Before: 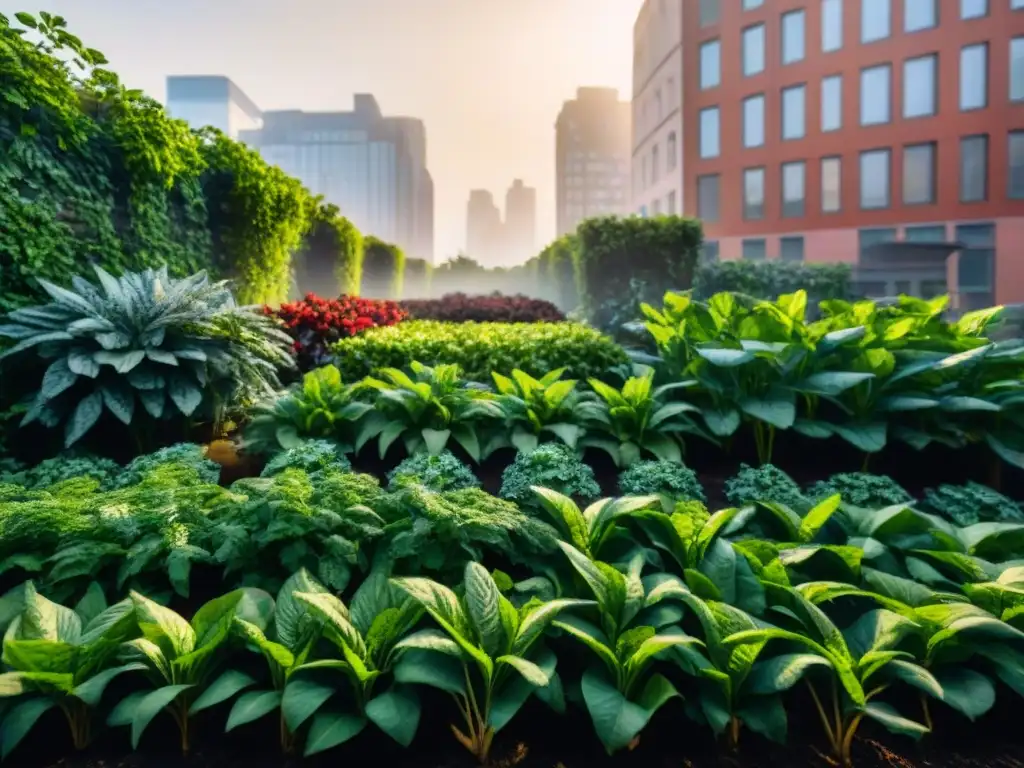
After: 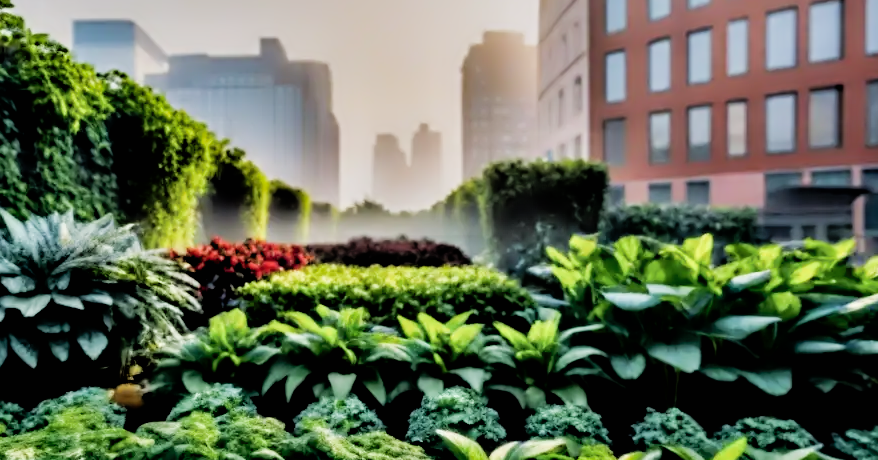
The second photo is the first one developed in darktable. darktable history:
filmic rgb: black relative exposure -5.06 EV, white relative exposure 3.99 EV, hardness 2.88, contrast 1.298, highlights saturation mix -31.49%
crop and rotate: left 9.256%, top 7.32%, right 4.97%, bottom 32.777%
shadows and highlights: on, module defaults
contrast equalizer: y [[0.783, 0.666, 0.575, 0.77, 0.556, 0.501], [0.5 ×6], [0.5 ×6], [0, 0.02, 0.272, 0.399, 0.062, 0], [0 ×6]]
